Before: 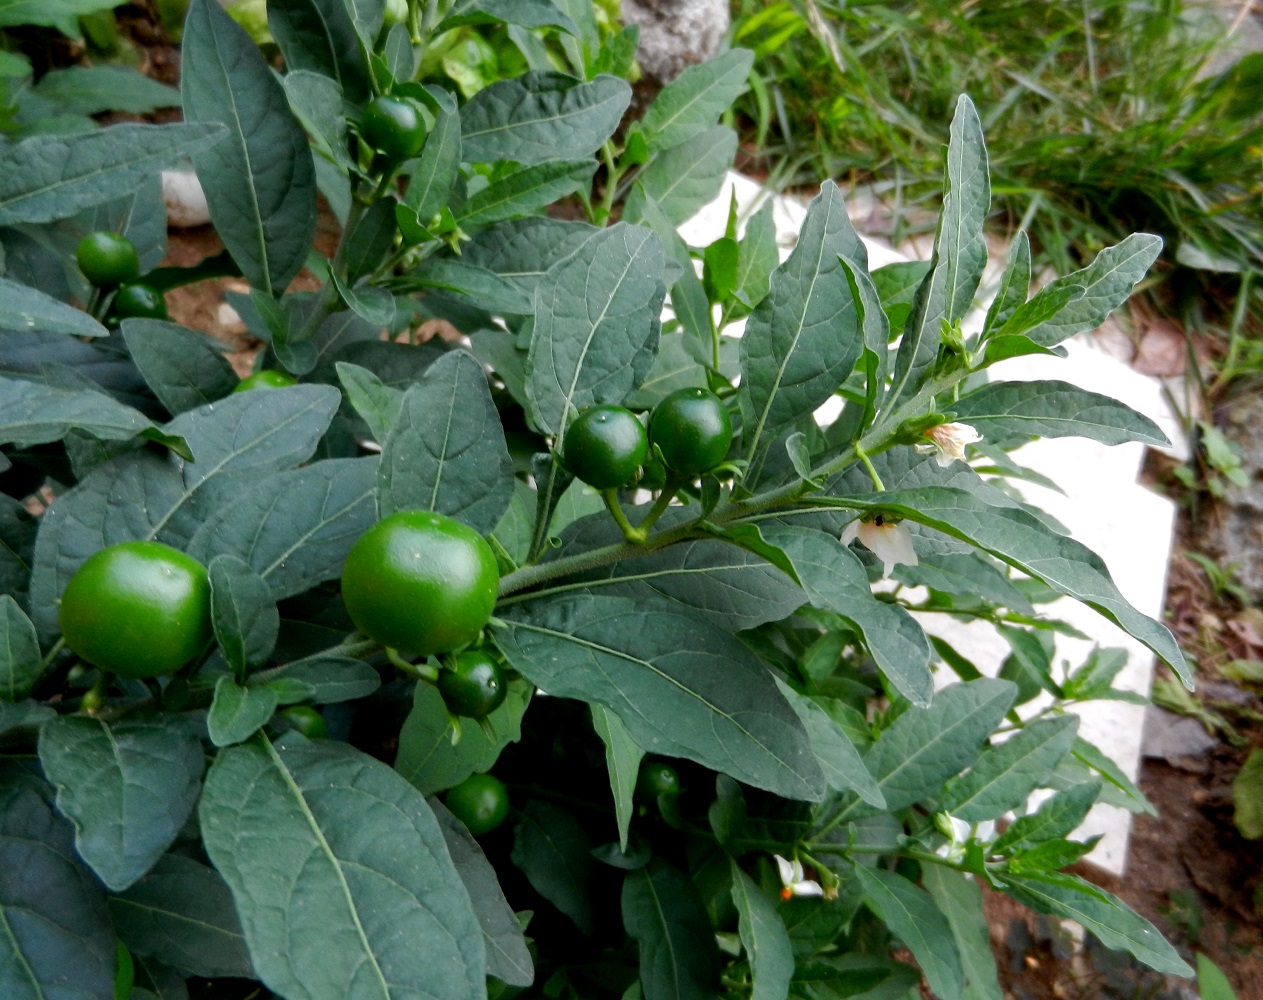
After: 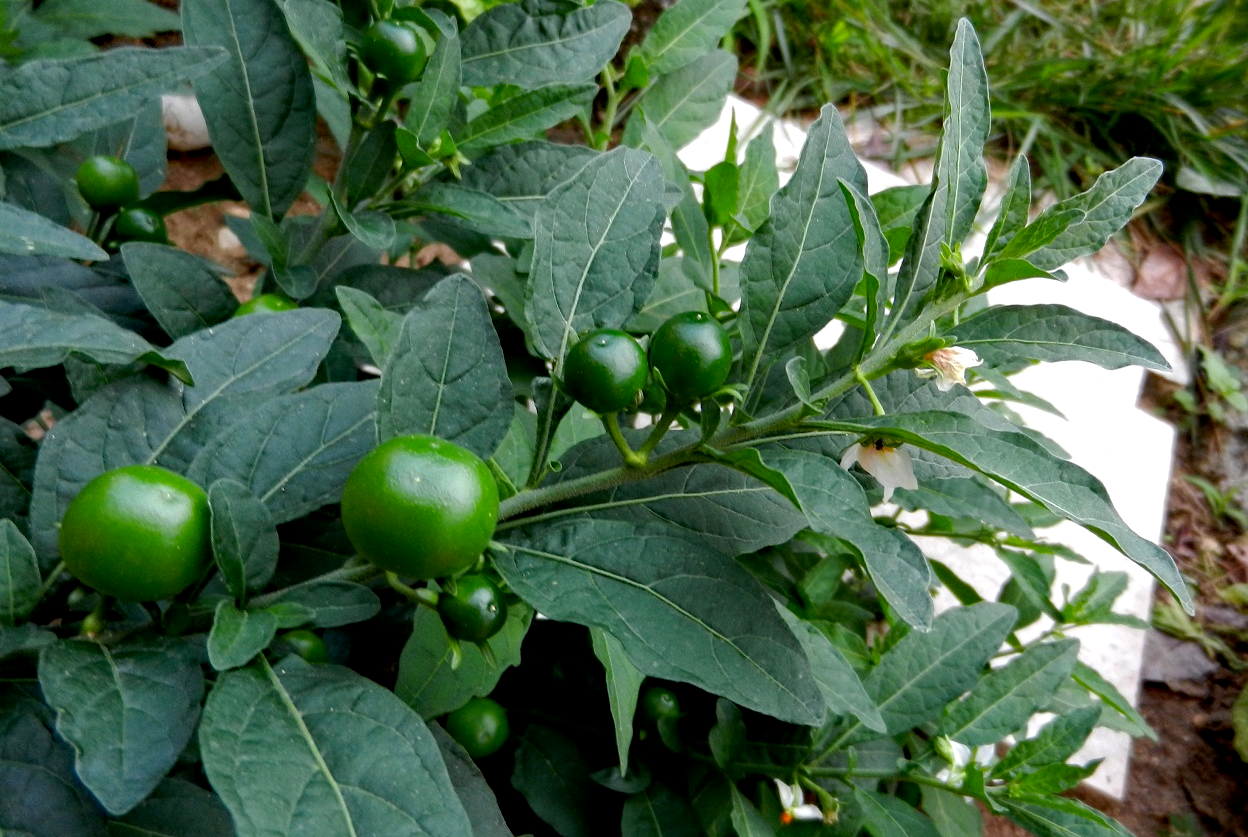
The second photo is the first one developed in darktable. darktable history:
crop: top 7.625%, bottom 8.027%
local contrast: highlights 100%, shadows 100%, detail 120%, midtone range 0.2
tone equalizer: on, module defaults
haze removal: compatibility mode true, adaptive false
